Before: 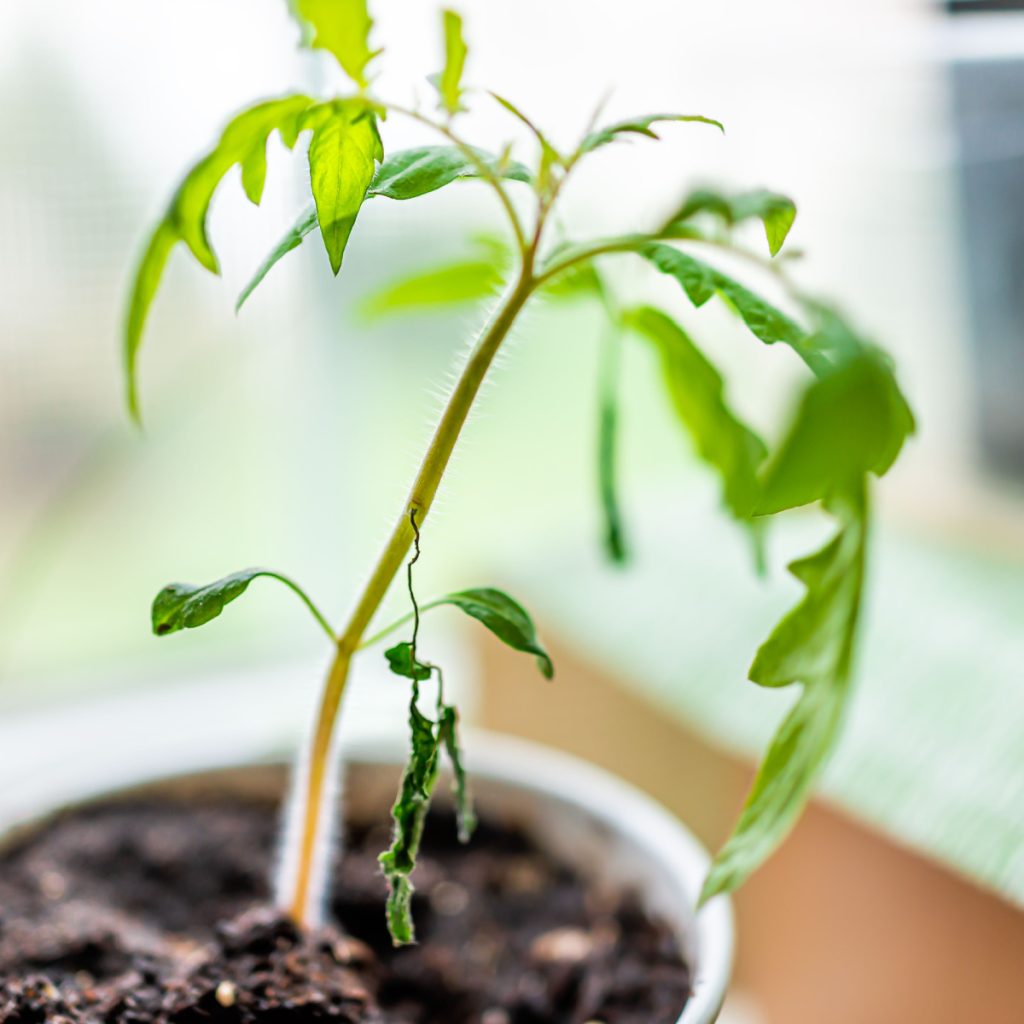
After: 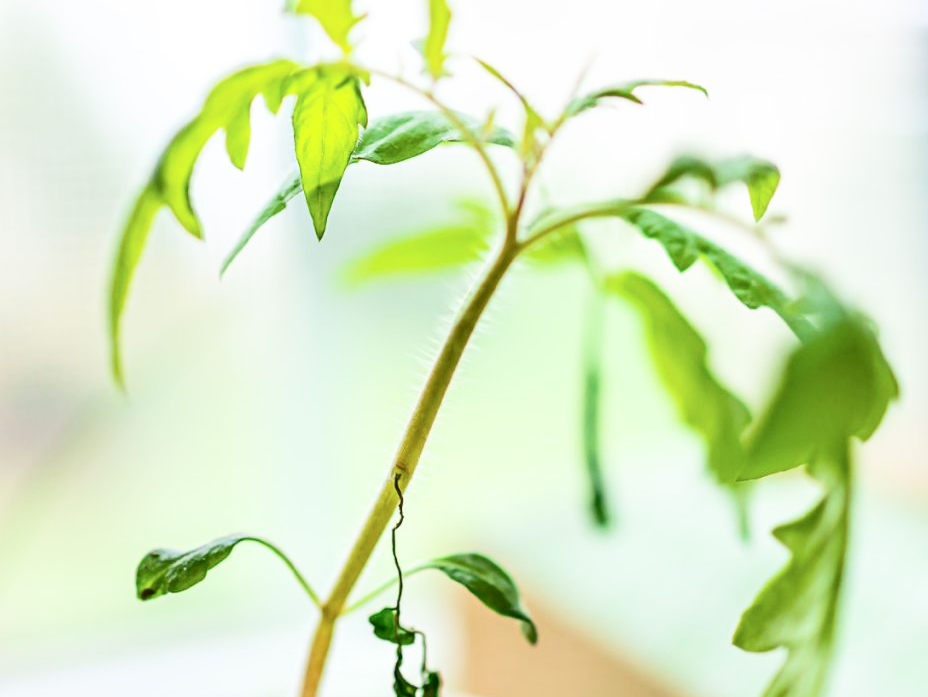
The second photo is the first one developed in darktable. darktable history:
contrast brightness saturation: contrast 0.241, brightness 0.085
crop: left 1.59%, top 3.442%, right 7.723%, bottom 28.448%
